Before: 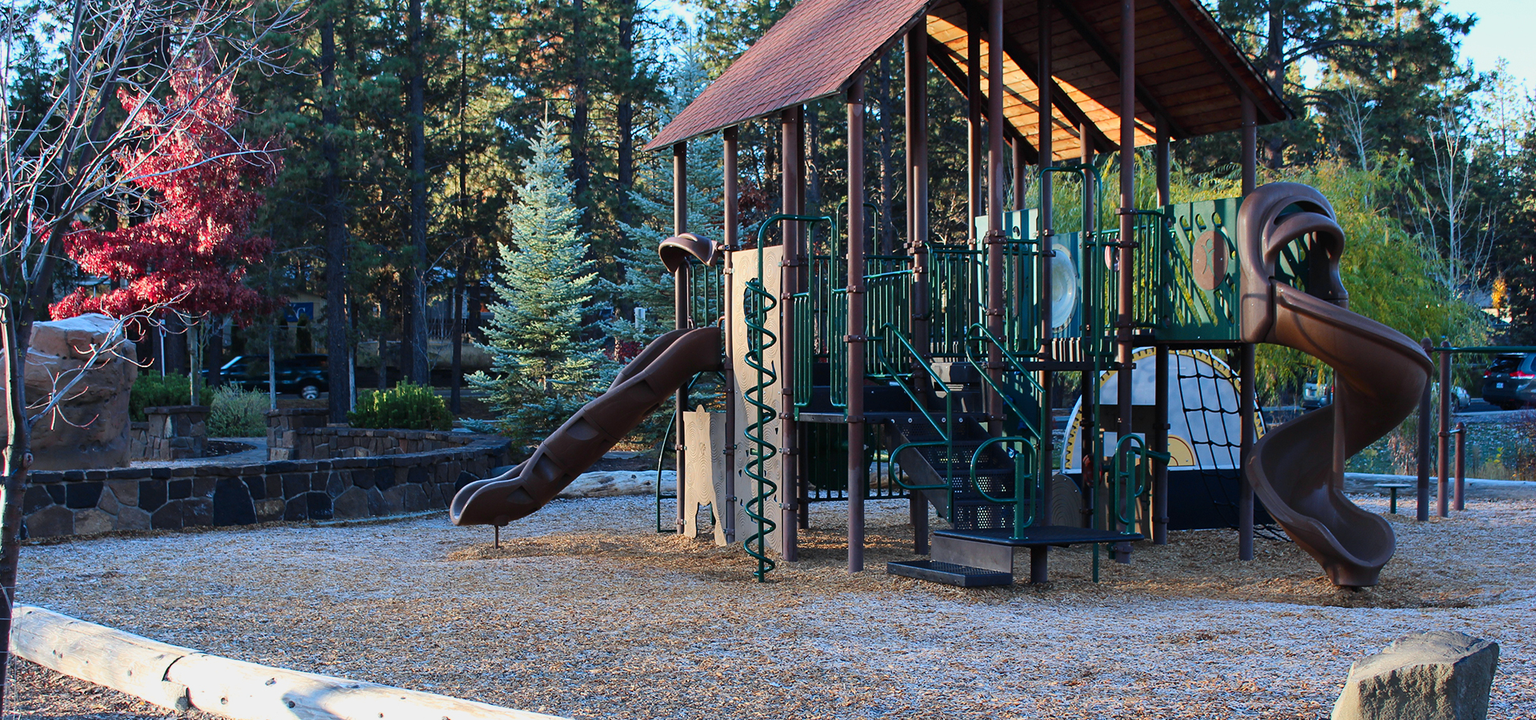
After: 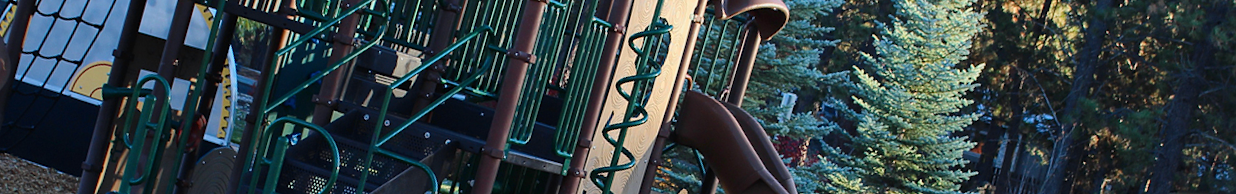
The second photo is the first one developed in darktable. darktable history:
crop and rotate: angle 16.12°, top 30.835%, bottom 35.653%
color correction: highlights b* 3
tone equalizer: on, module defaults
